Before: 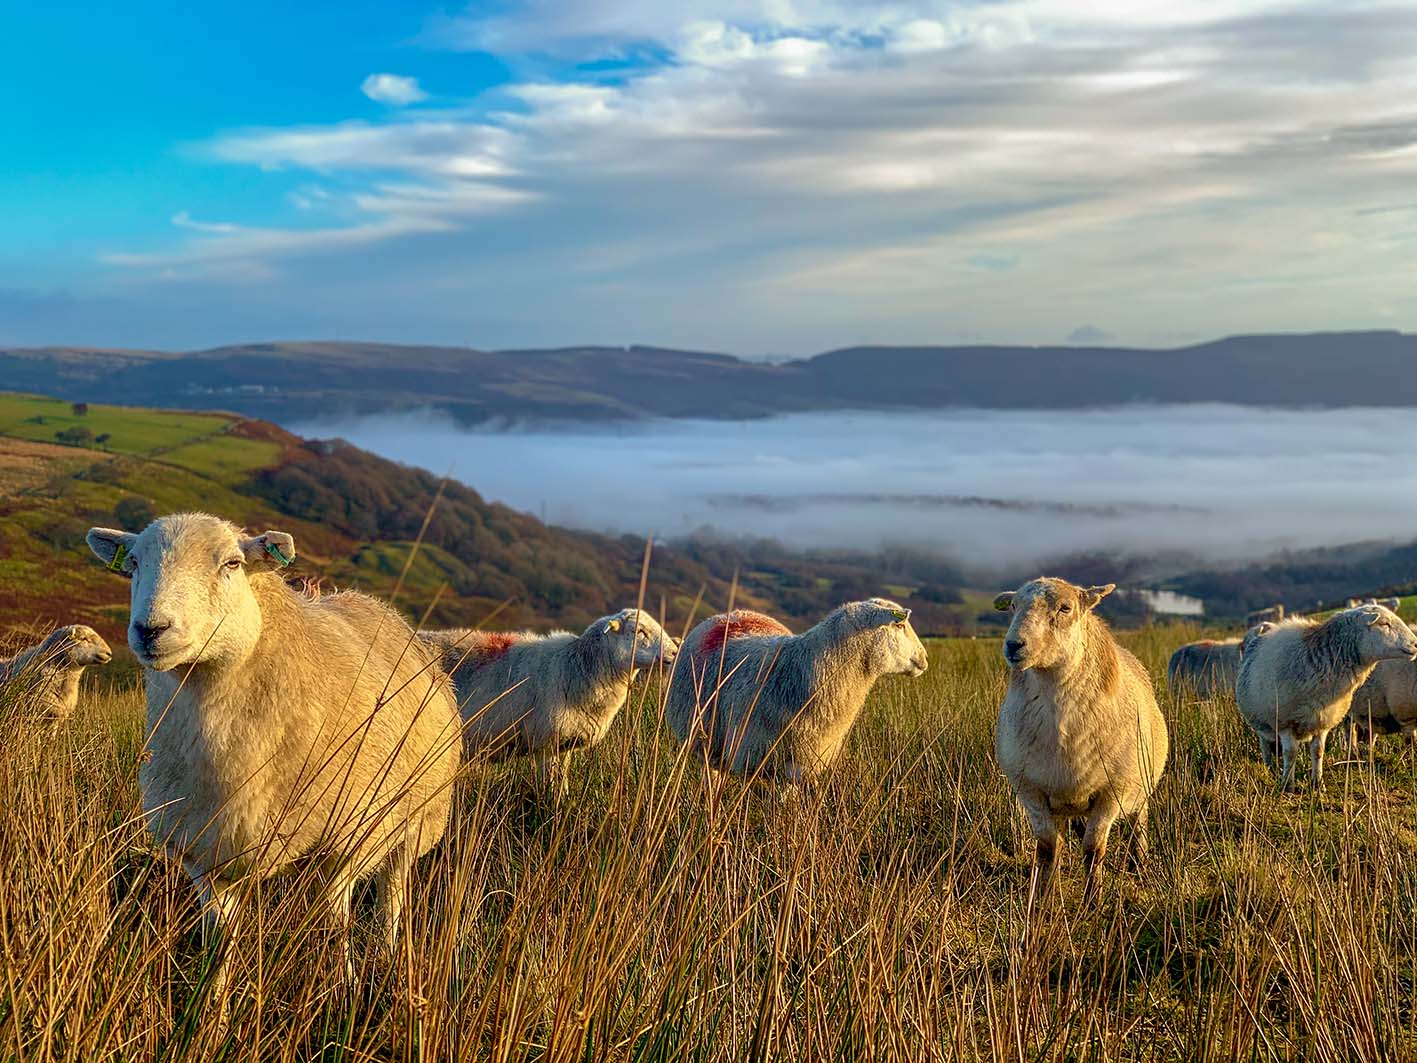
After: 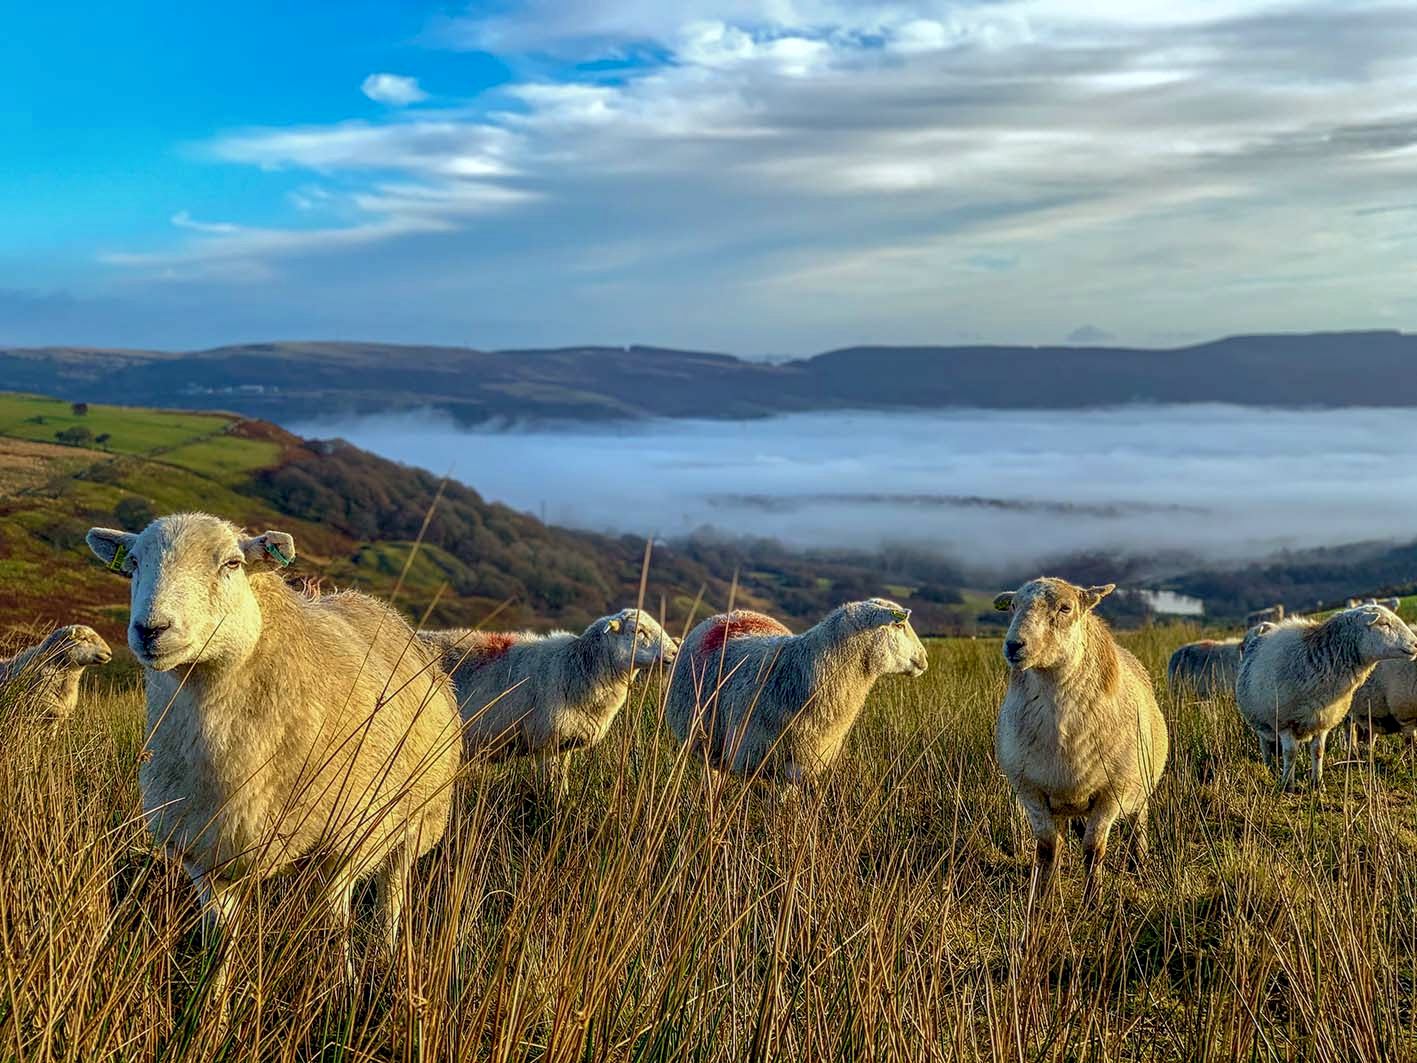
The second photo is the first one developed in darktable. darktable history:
local contrast: on, module defaults
white balance: red 0.925, blue 1.046
